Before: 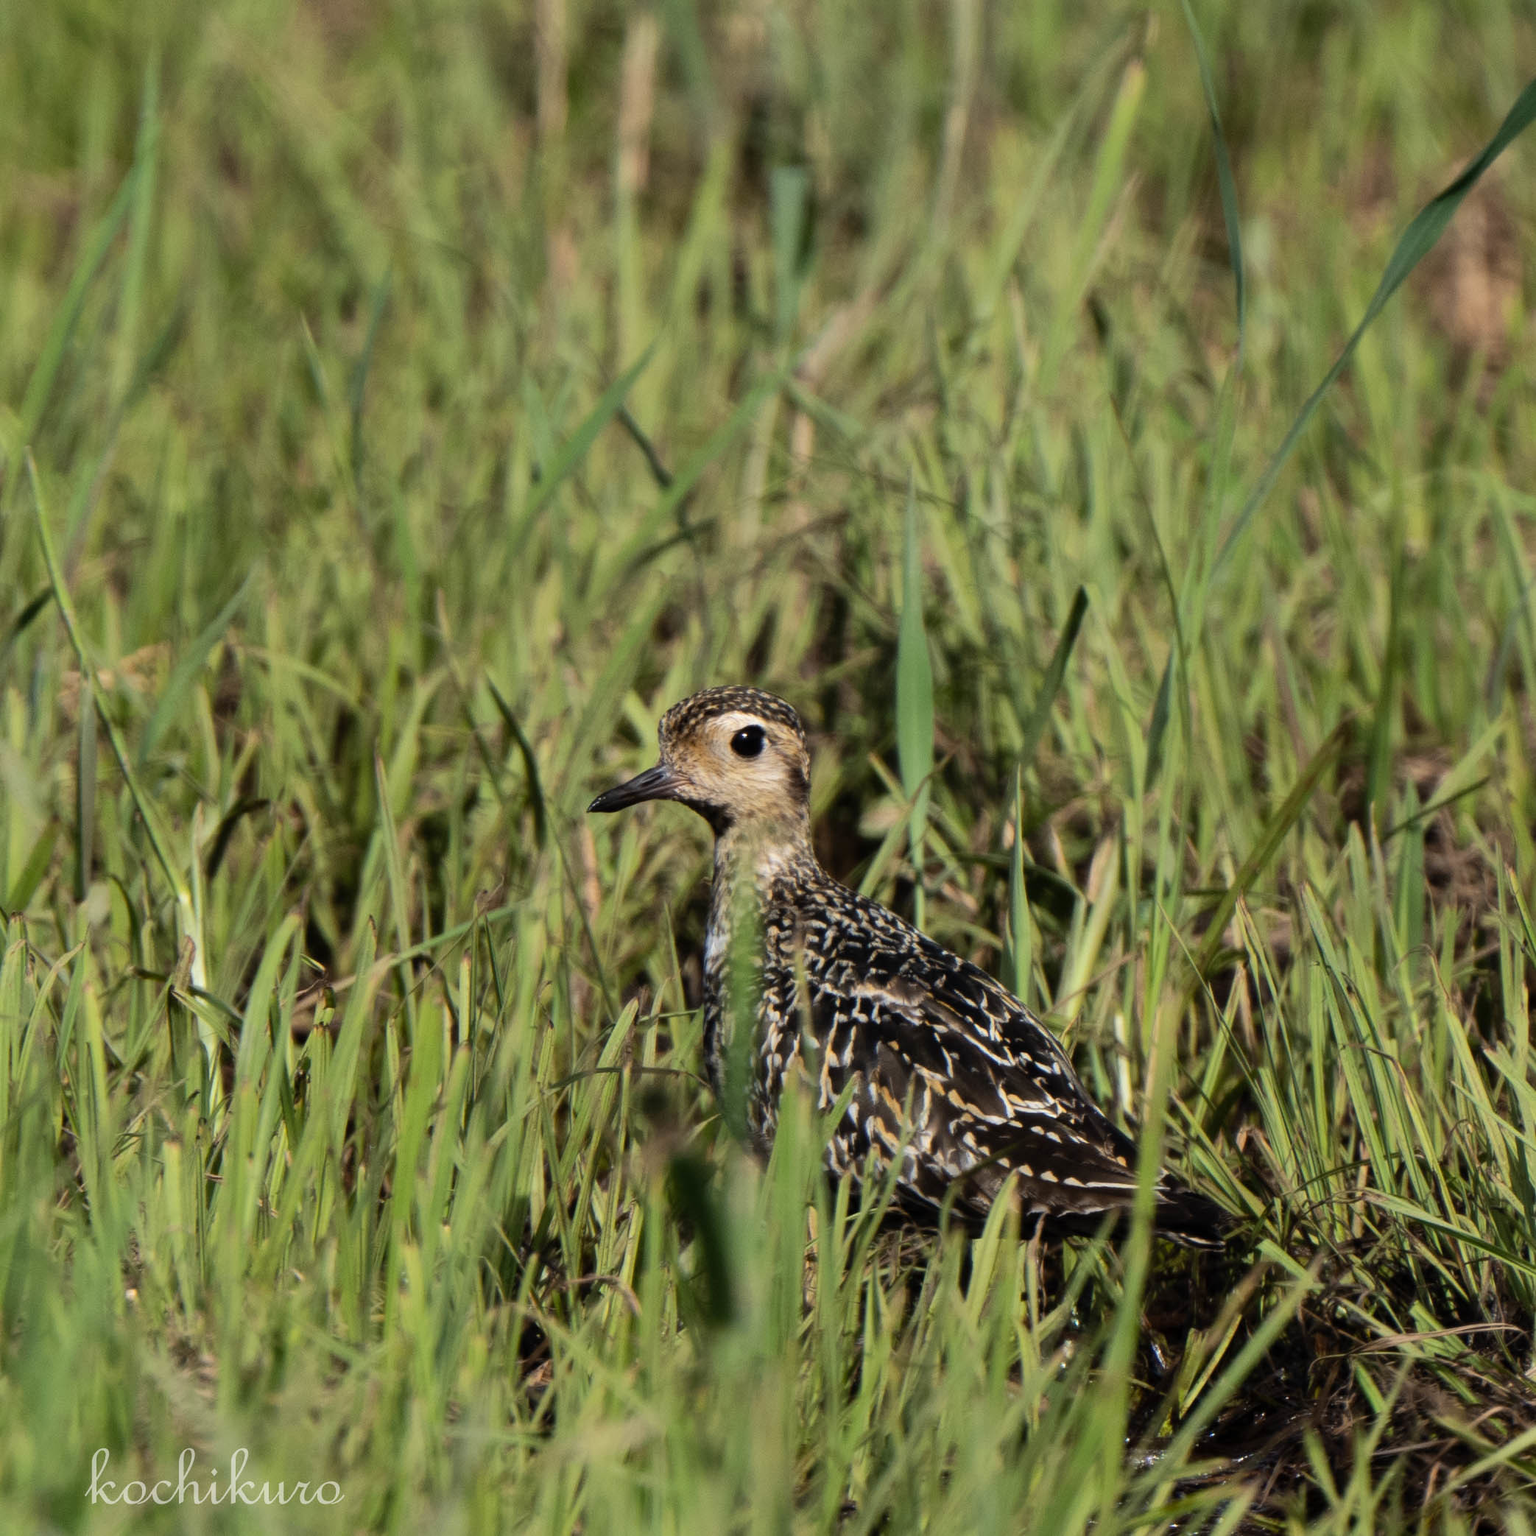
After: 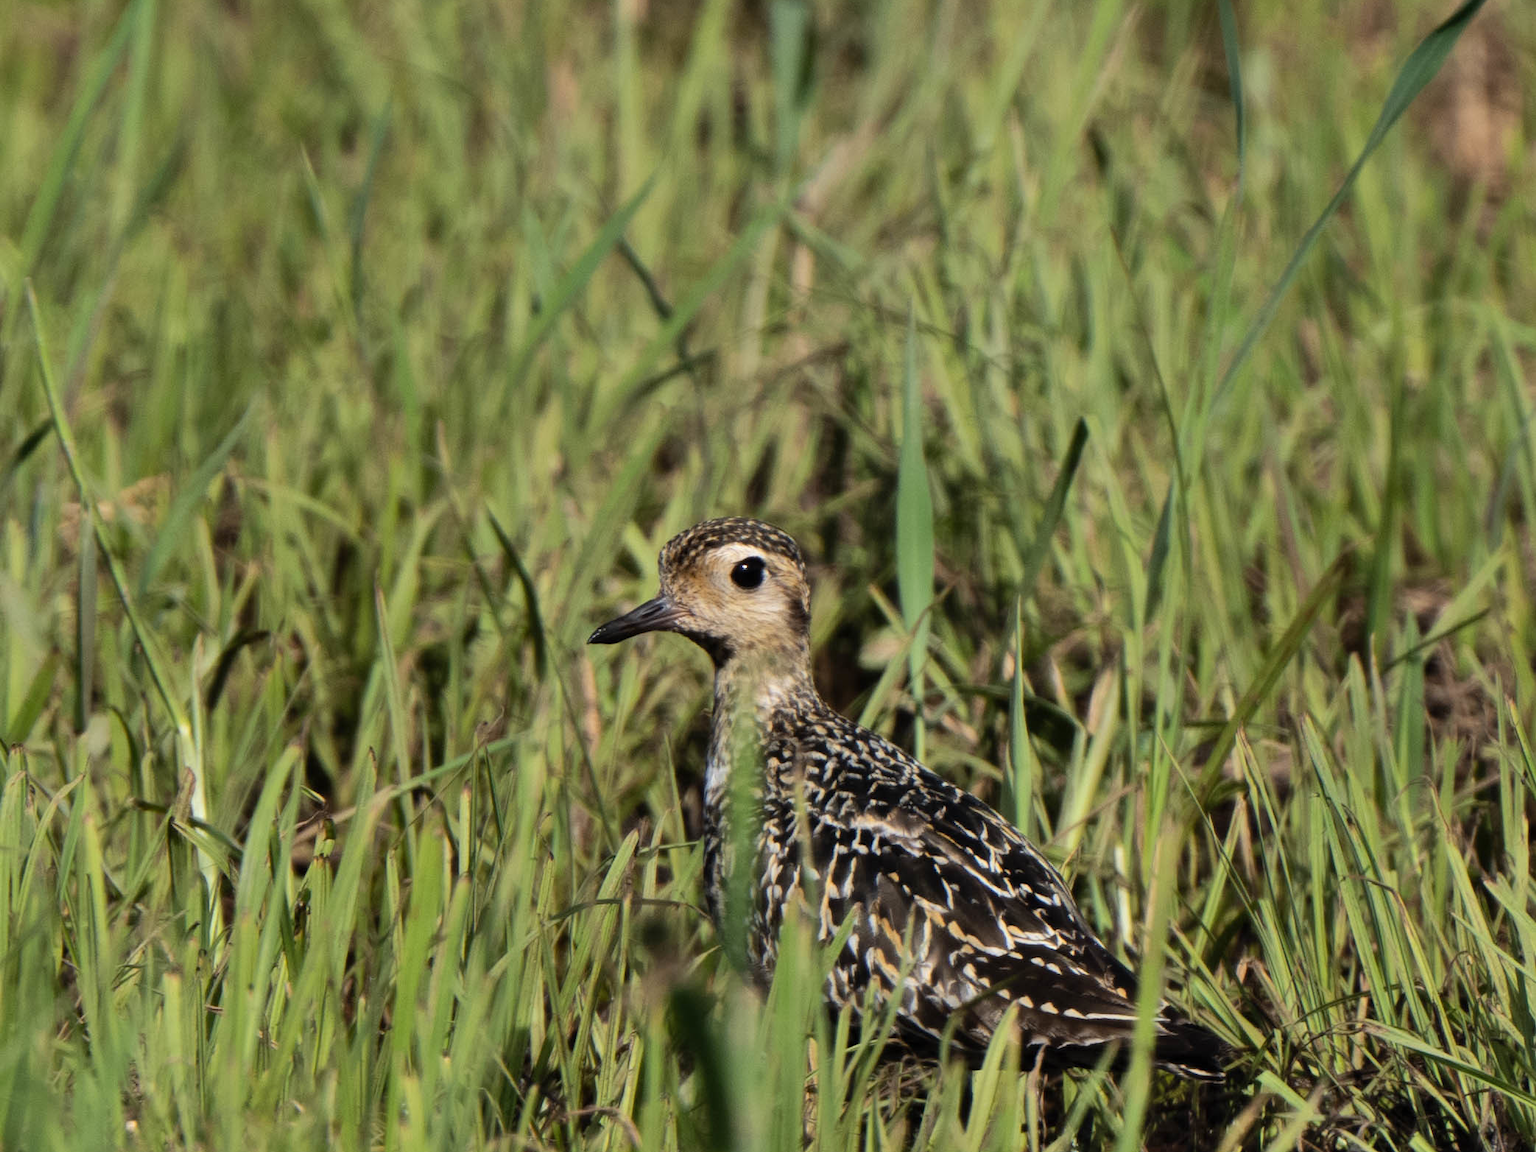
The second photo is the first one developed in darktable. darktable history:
crop: top 11.022%, bottom 13.923%
shadows and highlights: shadows 58.62, highlights -60.47, shadows color adjustment 98%, highlights color adjustment 58.59%, soften with gaussian
